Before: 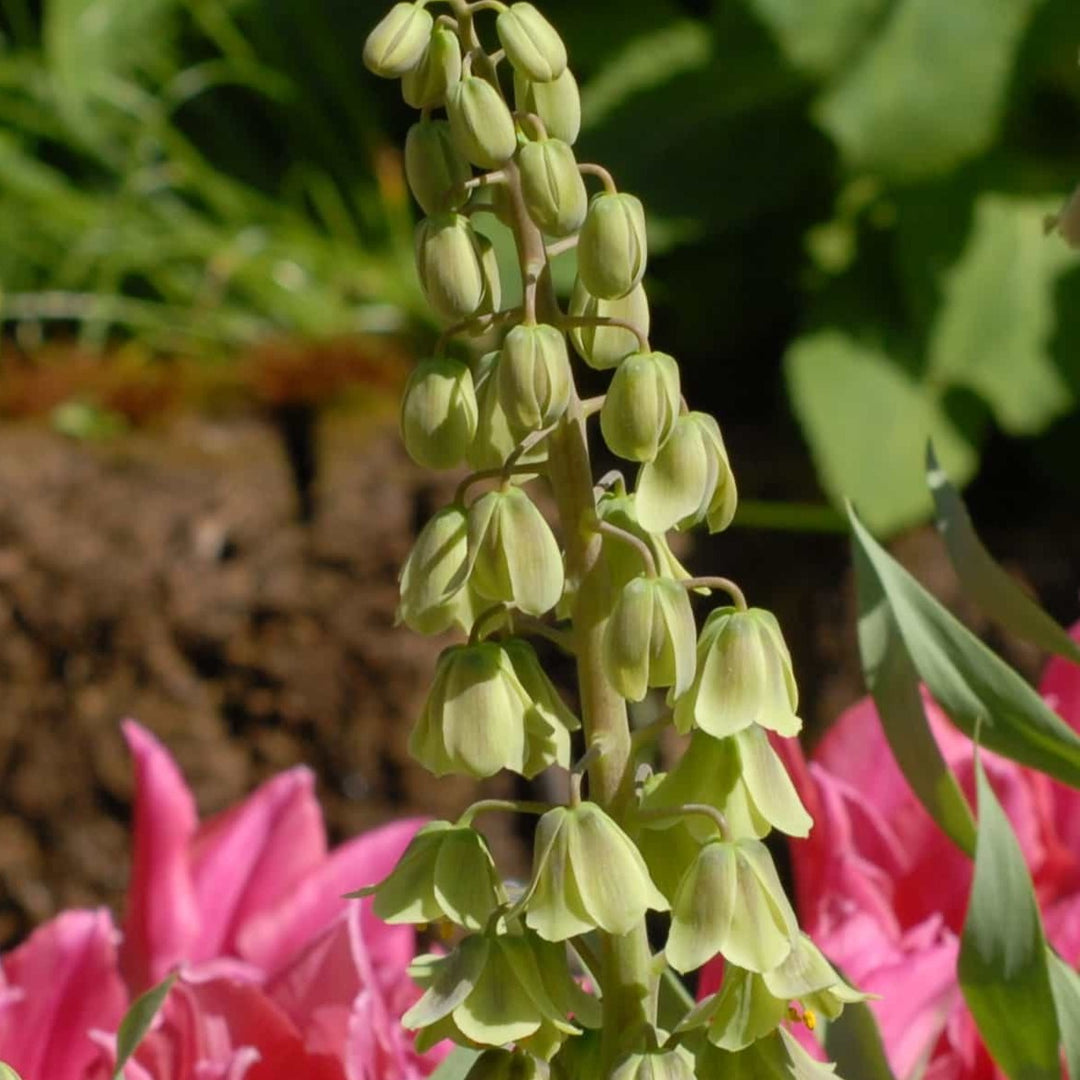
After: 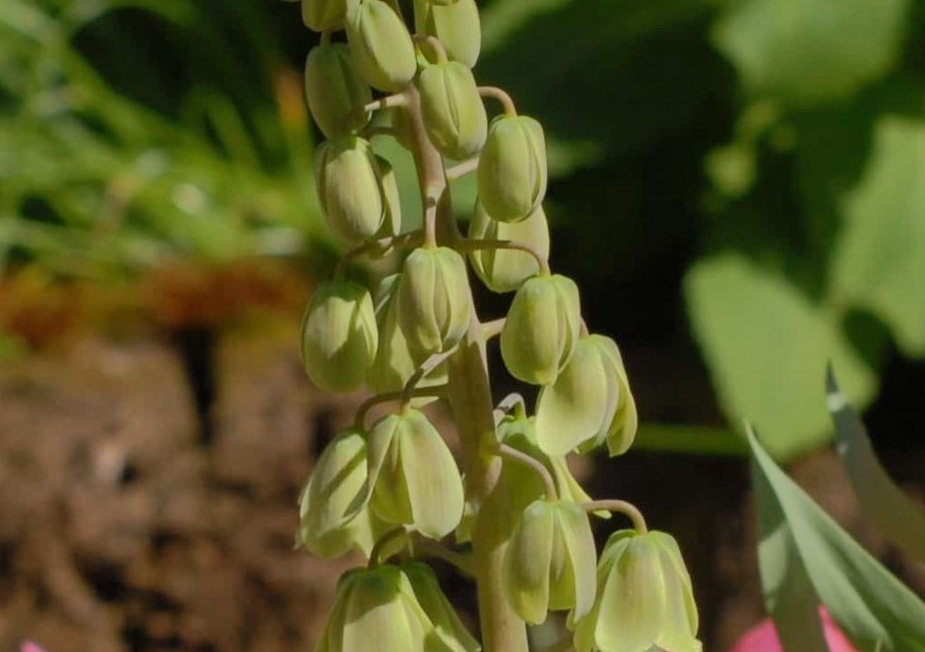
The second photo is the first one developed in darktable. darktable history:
shadows and highlights: shadows 25, highlights -70
crop and rotate: left 9.345%, top 7.22%, right 4.982%, bottom 32.331%
